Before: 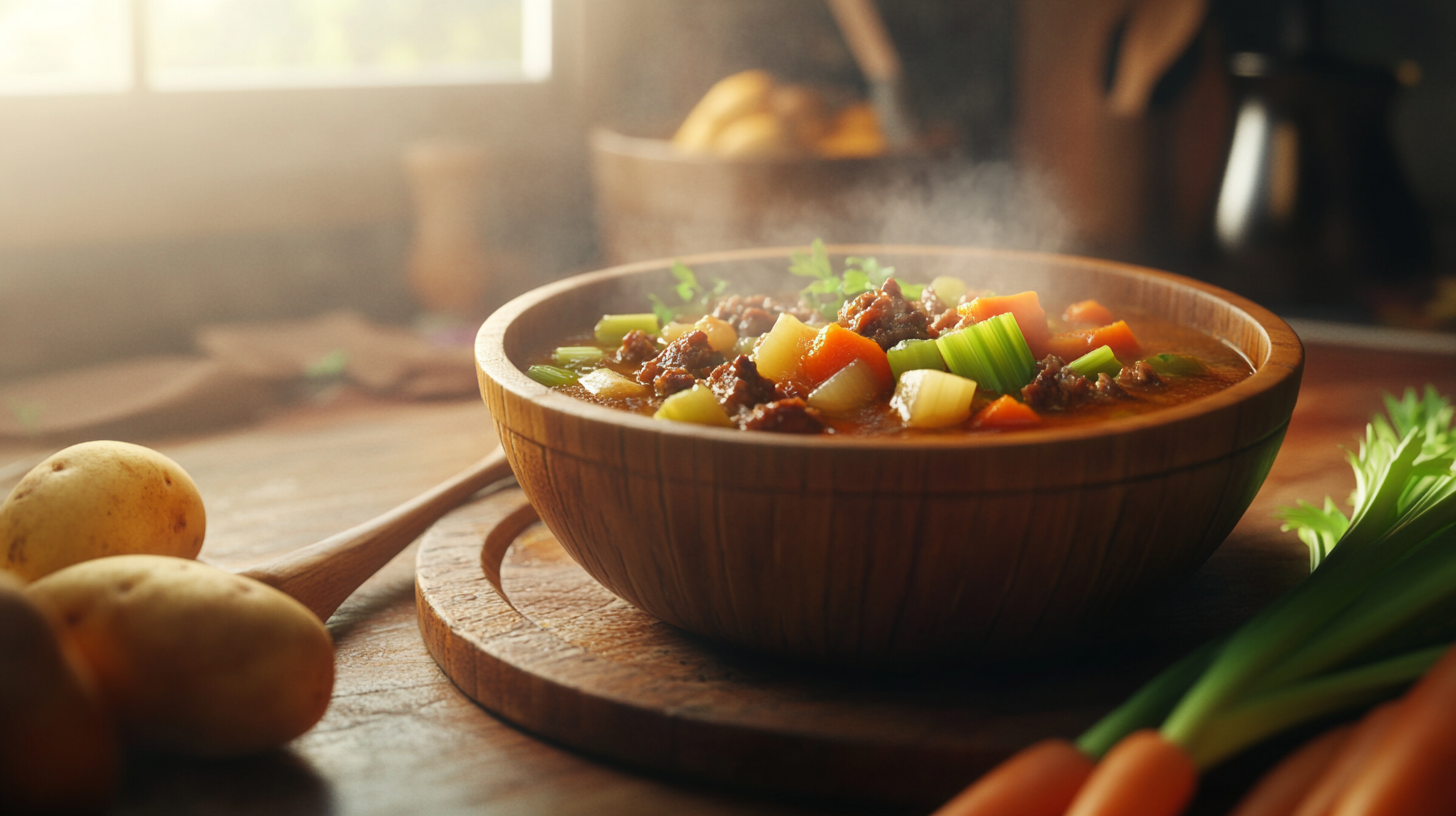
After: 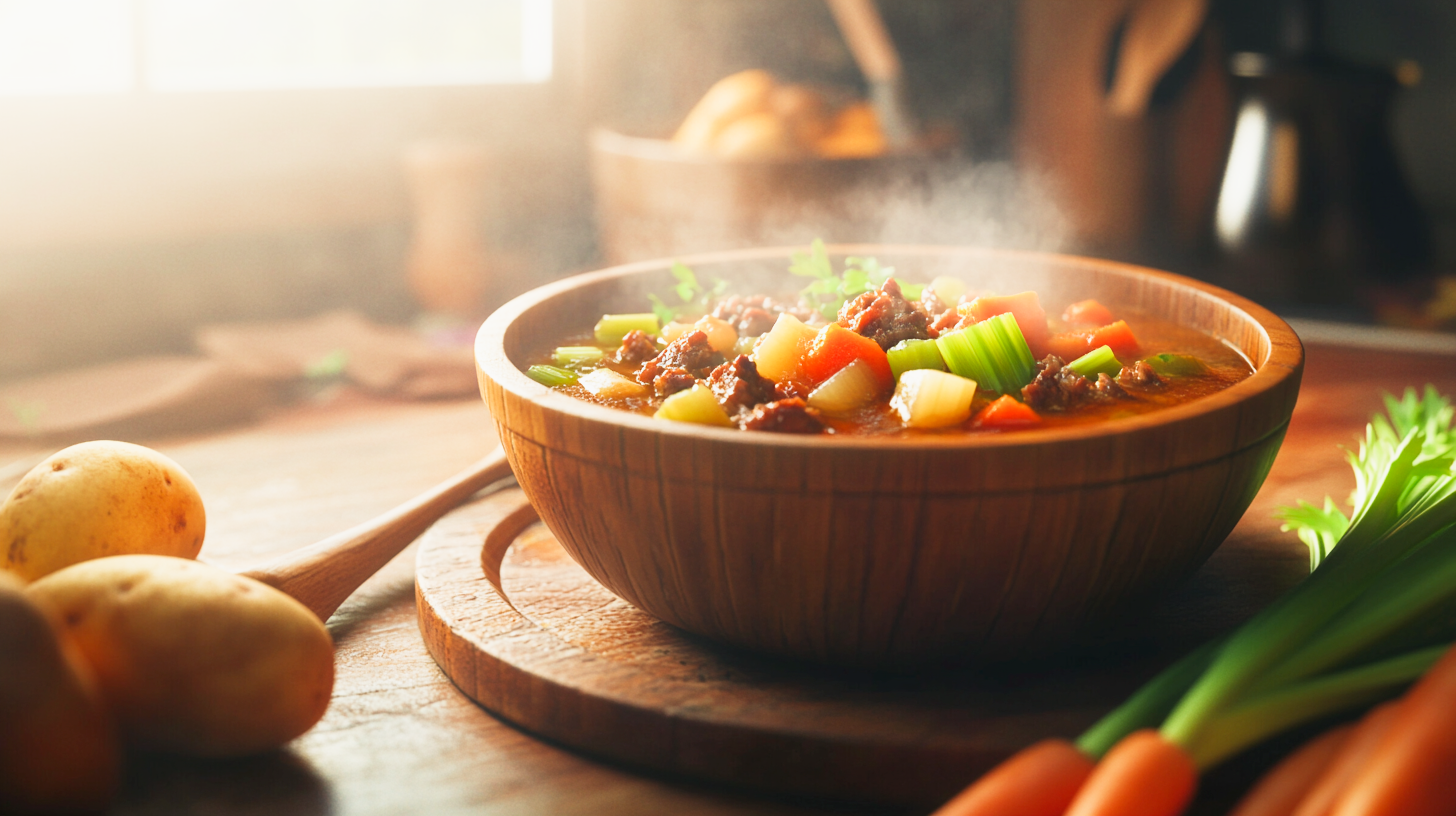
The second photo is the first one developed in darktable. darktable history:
sigmoid: contrast 1.22, skew 0.65
exposure: black level correction 0, exposure 1 EV, compensate highlight preservation false
contrast brightness saturation: saturation 0.1
